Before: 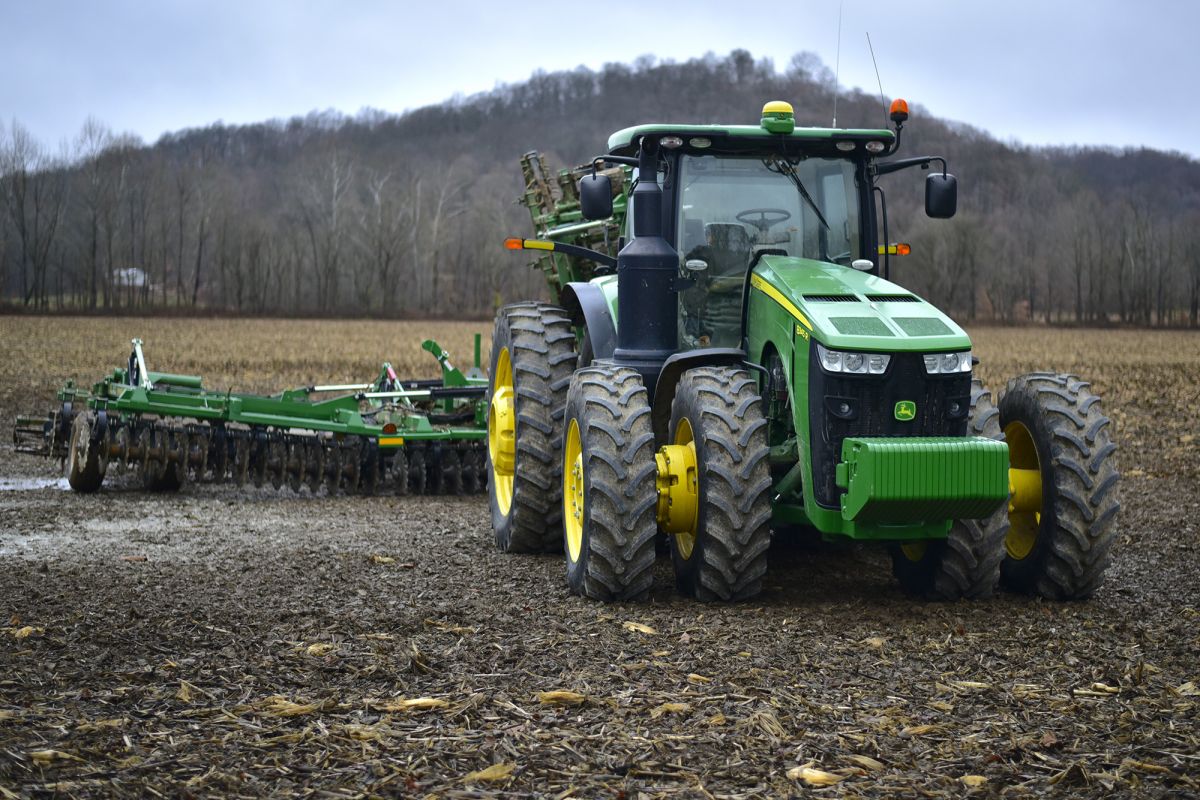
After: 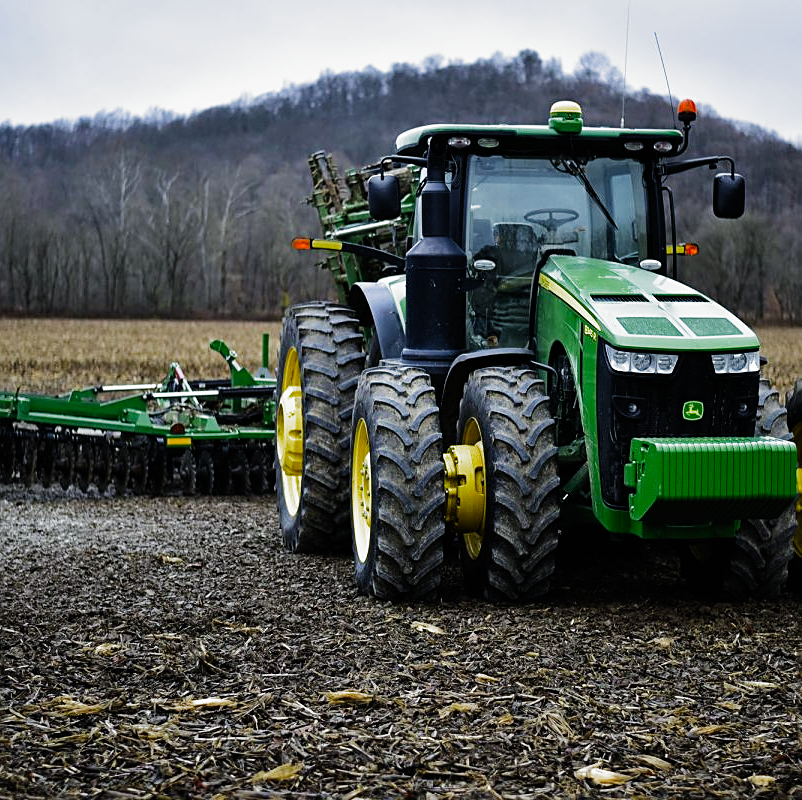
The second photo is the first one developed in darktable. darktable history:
filmic rgb: black relative exposure -6.43 EV, white relative exposure 2.43 EV, threshold 3 EV, hardness 5.27, latitude 0.1%, contrast 1.425, highlights saturation mix 2%, preserve chrominance no, color science v5 (2021), contrast in shadows safe, contrast in highlights safe, enable highlight reconstruction true
white balance: red 0.976, blue 1.04
sharpen: on, module defaults
crop and rotate: left 17.732%, right 15.423%
exposure: black level correction 0.001, exposure -0.125 EV, compensate exposure bias true, compensate highlight preservation false
